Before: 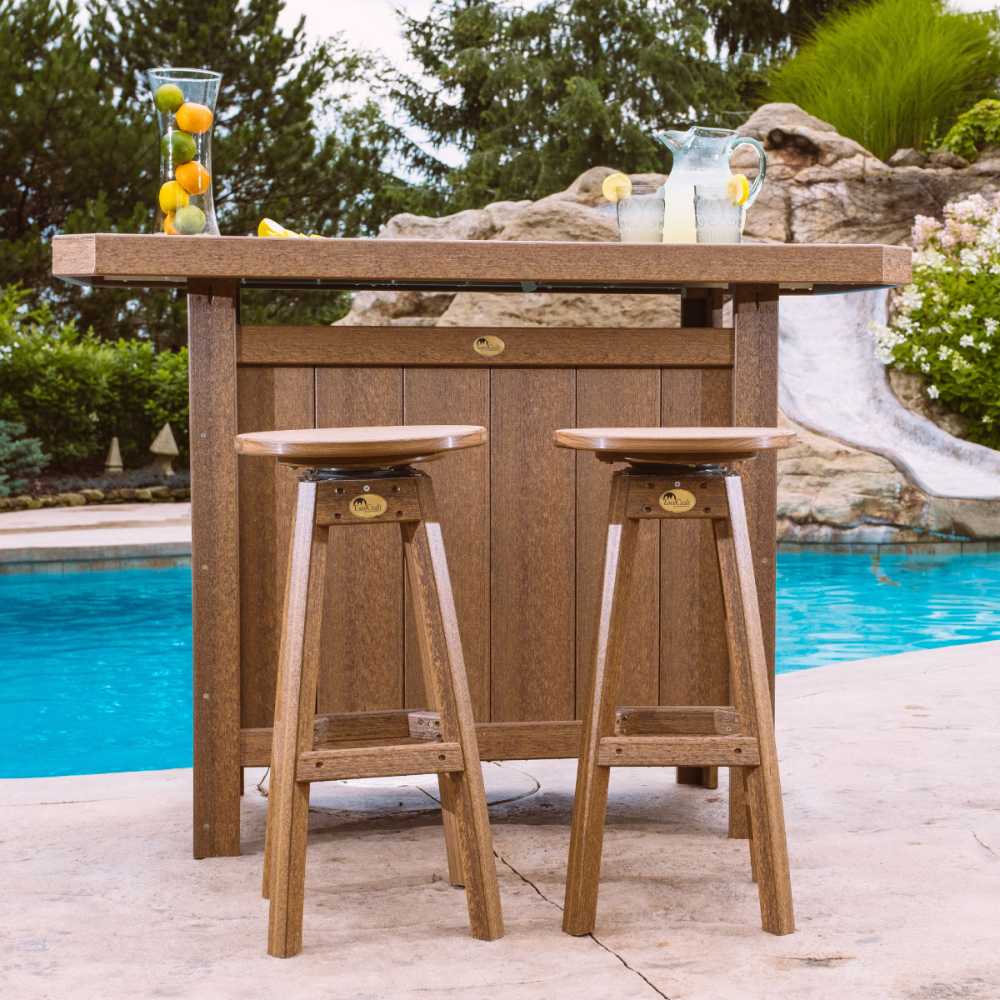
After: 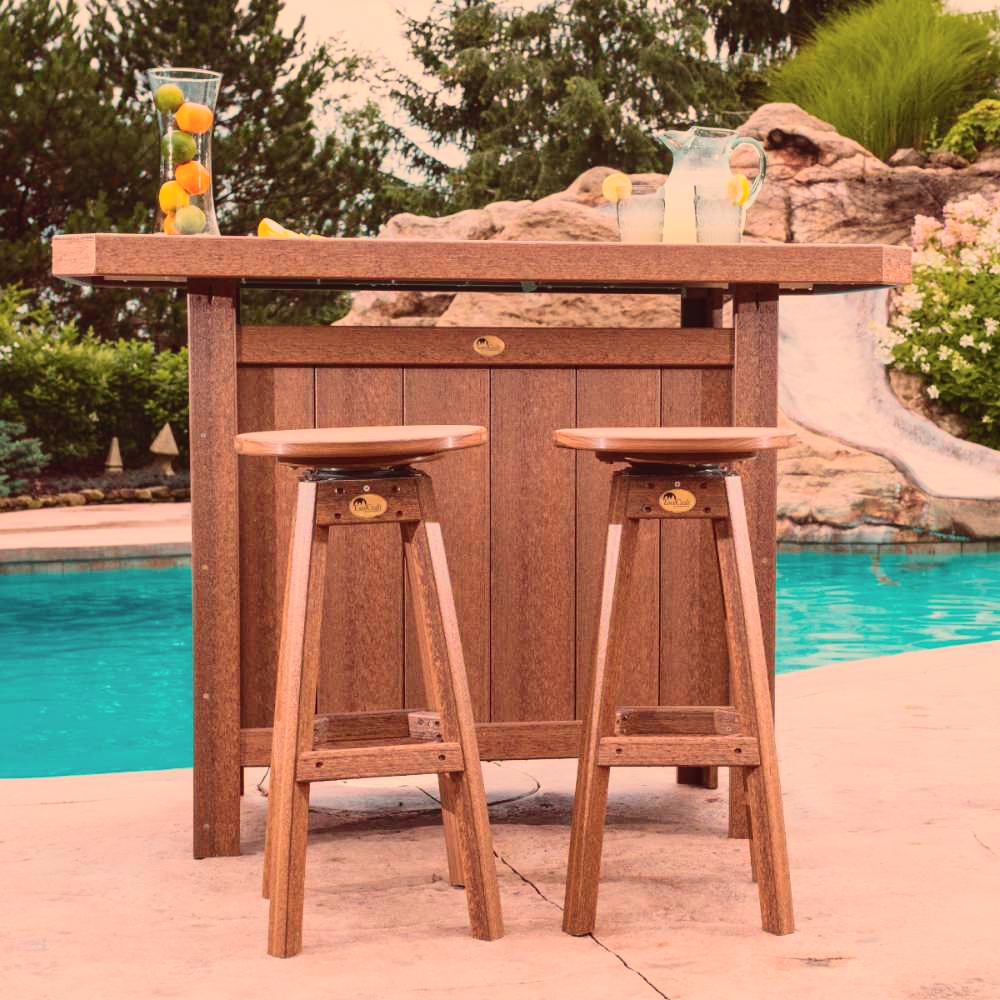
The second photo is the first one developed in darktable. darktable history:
tone curve: curves: ch0 [(0, 0.023) (0.184, 0.168) (0.491, 0.519) (0.748, 0.765) (1, 0.919)]; ch1 [(0, 0) (0.179, 0.173) (0.322, 0.32) (0.424, 0.424) (0.496, 0.501) (0.563, 0.586) (0.761, 0.803) (1, 1)]; ch2 [(0, 0) (0.434, 0.447) (0.483, 0.487) (0.557, 0.541) (0.697, 0.68) (1, 1)], color space Lab, independent channels, preserve colors none
white balance: red 1.138, green 0.996, blue 0.812
